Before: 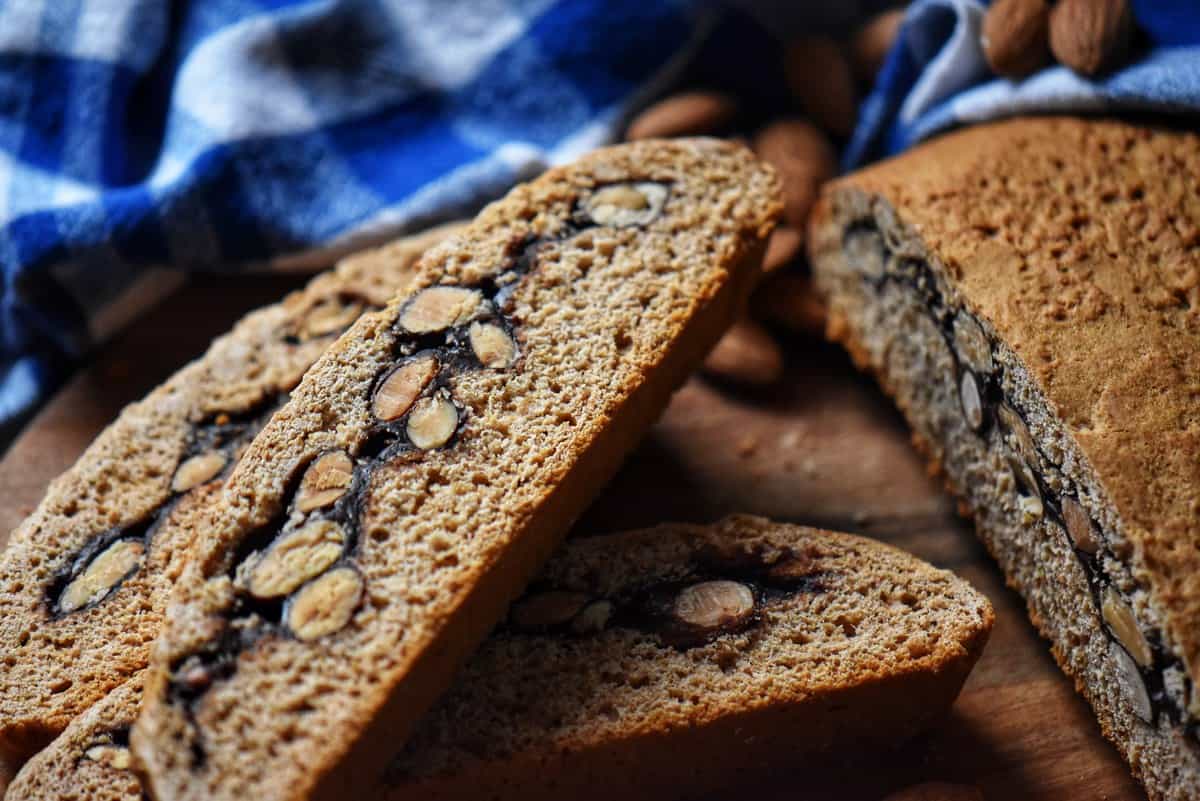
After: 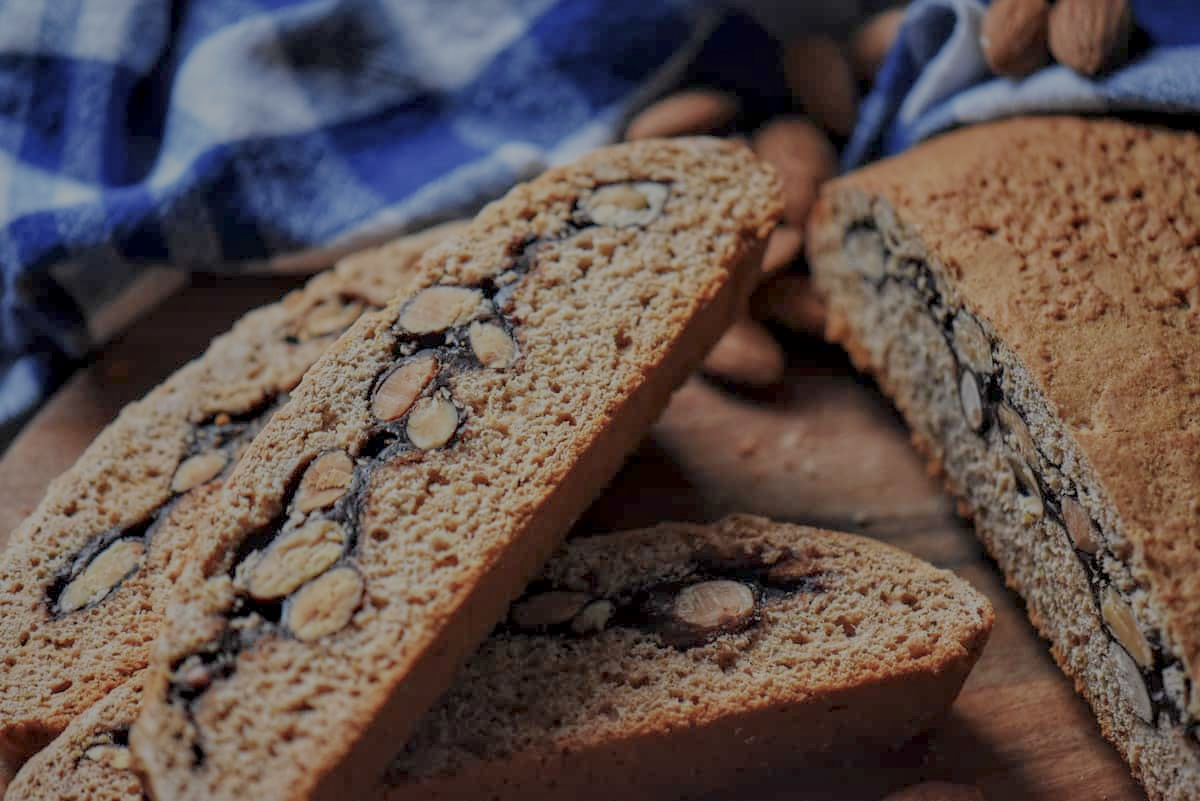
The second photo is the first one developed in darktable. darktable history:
filmic rgb: black relative exposure -13.91 EV, white relative exposure 7.97 EV, hardness 3.74, latitude 49.25%, contrast 0.508
local contrast: on, module defaults
shadows and highlights: shadows -20.41, white point adjustment -1.93, highlights -34.88
